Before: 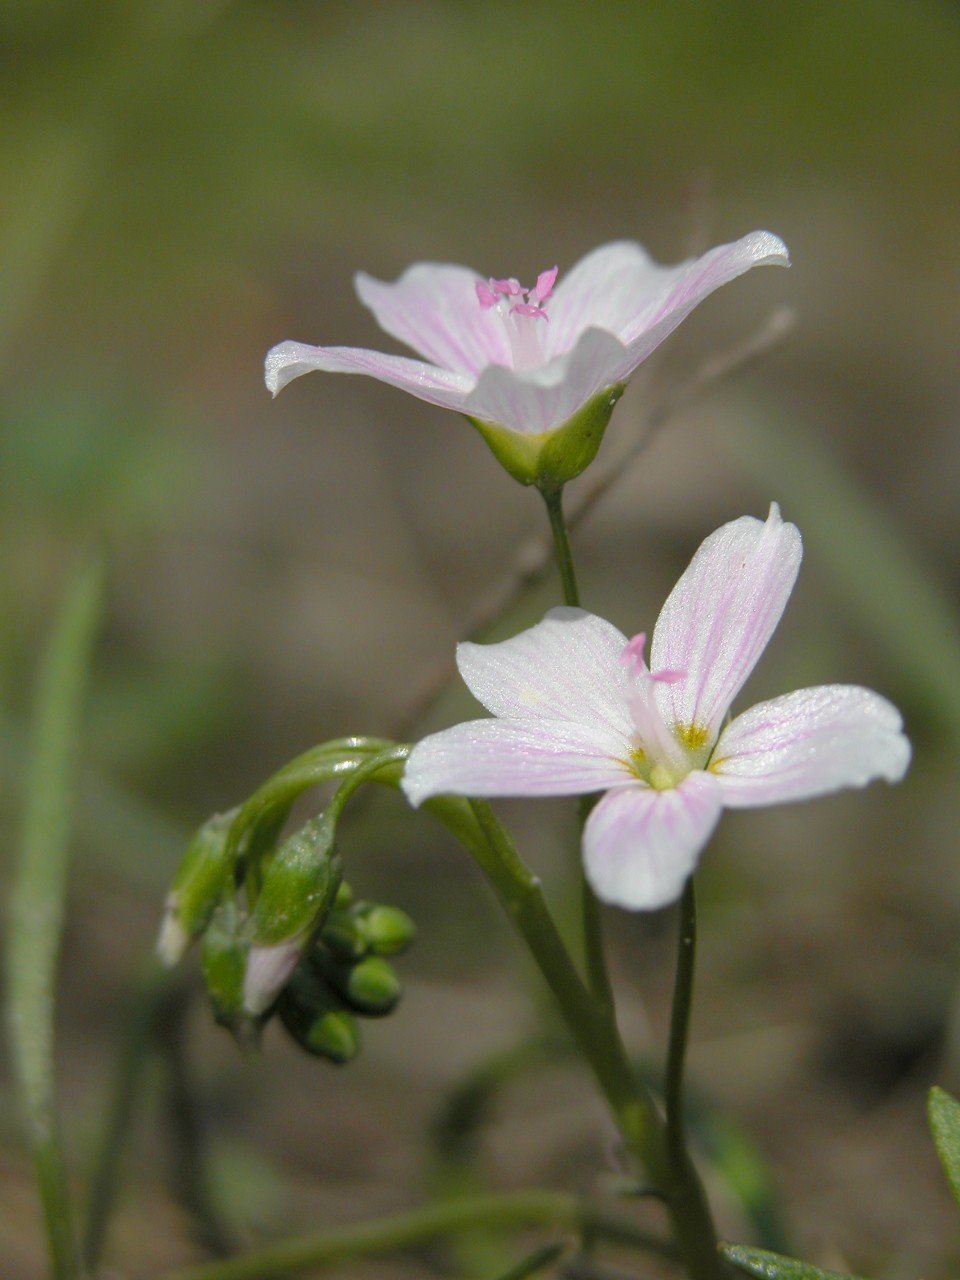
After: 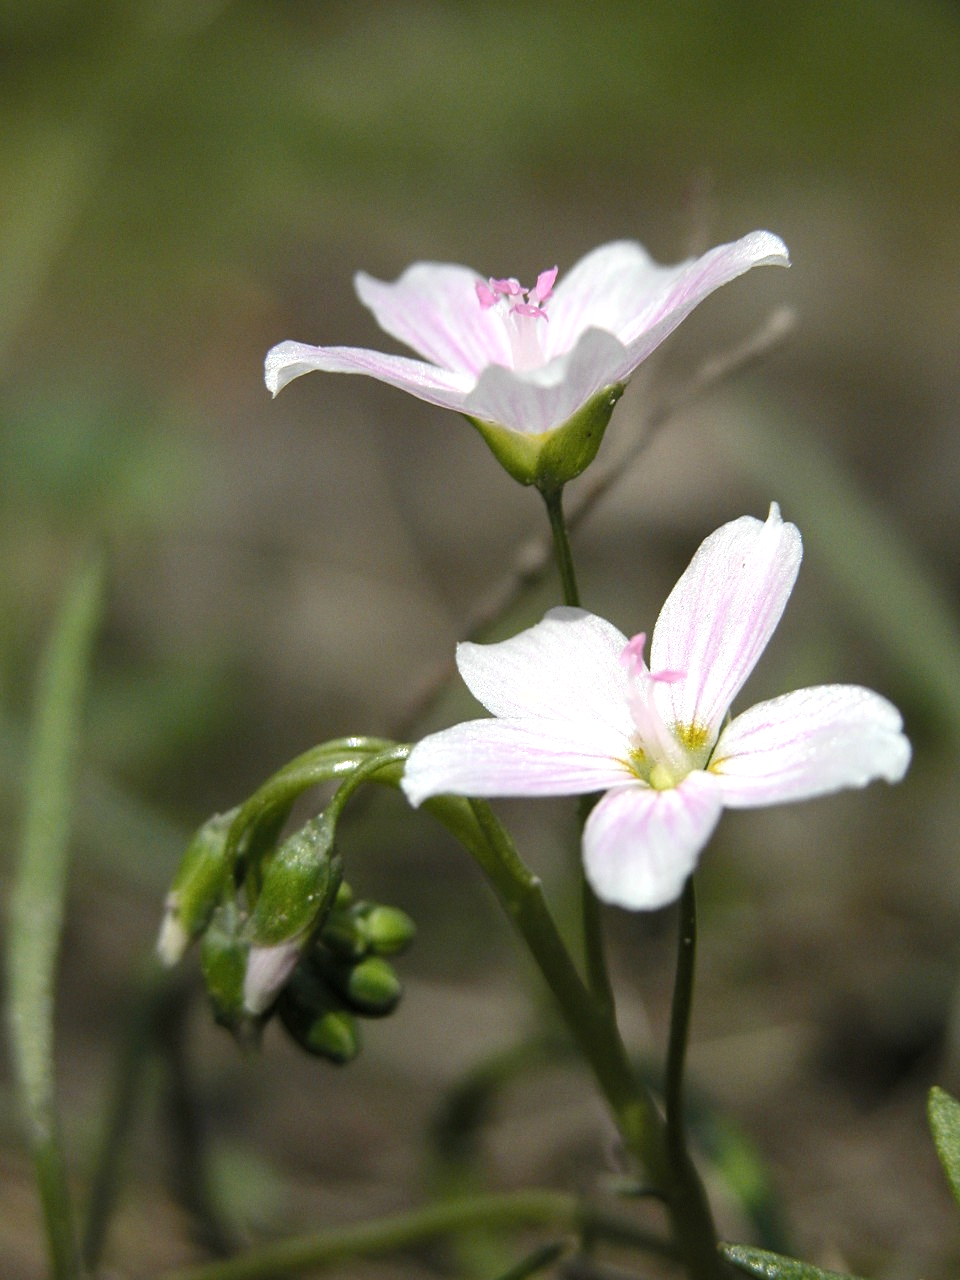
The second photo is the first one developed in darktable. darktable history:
sharpen: amount 0.2
grain: coarseness 0.09 ISO, strength 10%
contrast brightness saturation: saturation -0.05
tone equalizer: -8 EV -0.75 EV, -7 EV -0.7 EV, -6 EV -0.6 EV, -5 EV -0.4 EV, -3 EV 0.4 EV, -2 EV 0.6 EV, -1 EV 0.7 EV, +0 EV 0.75 EV, edges refinement/feathering 500, mask exposure compensation -1.57 EV, preserve details no
